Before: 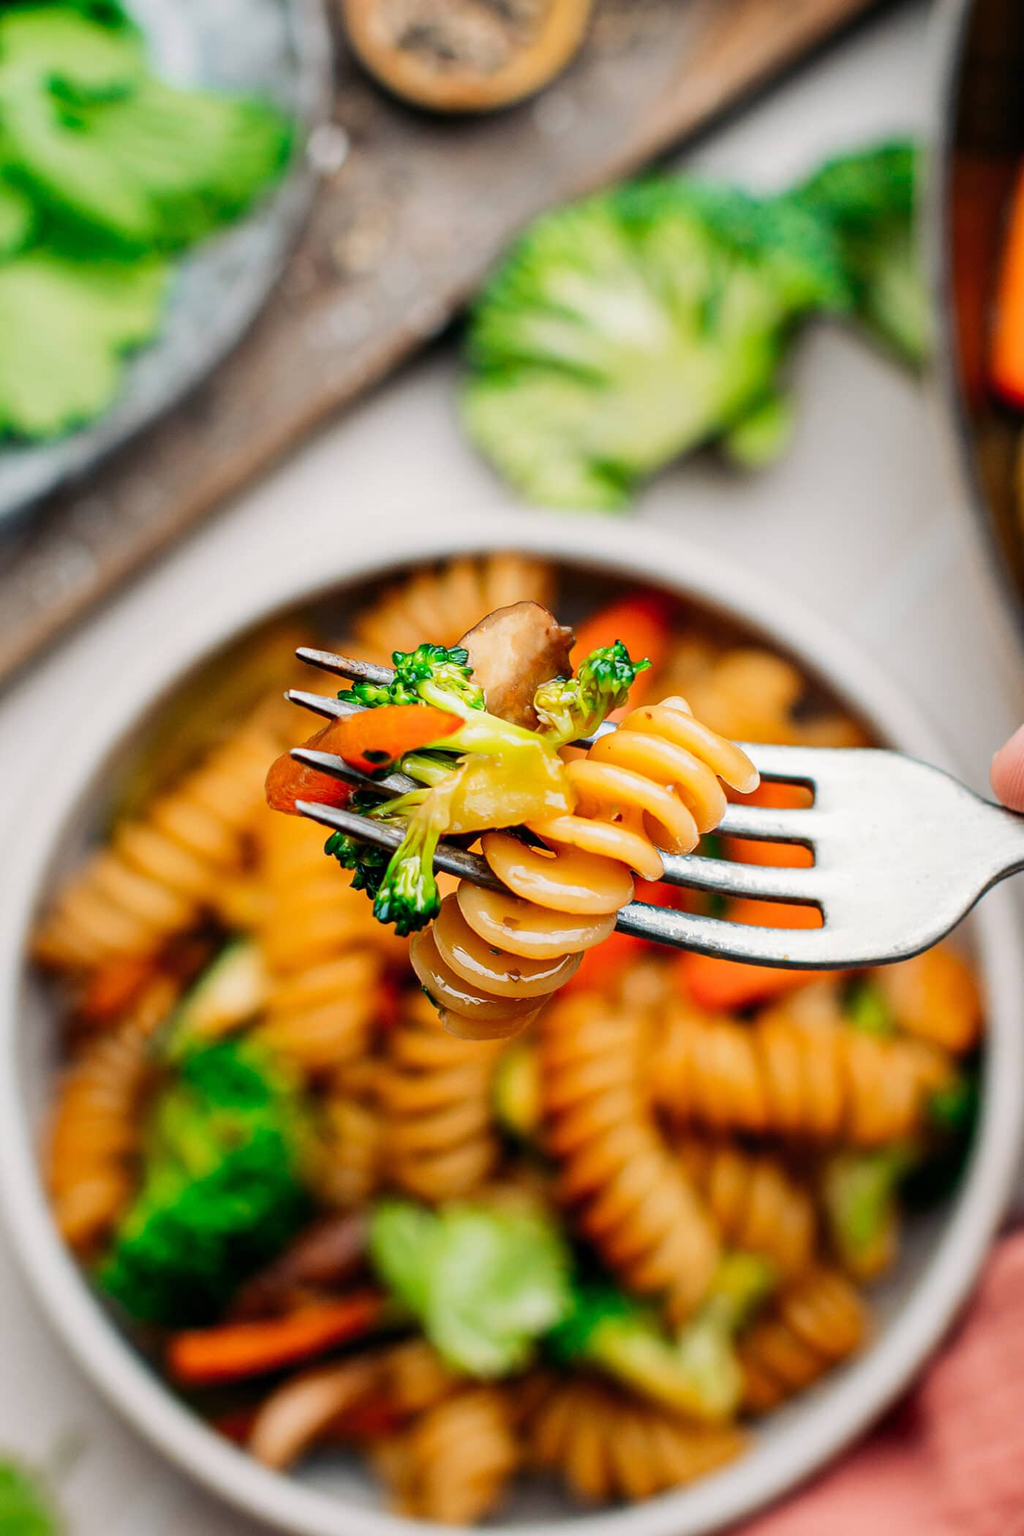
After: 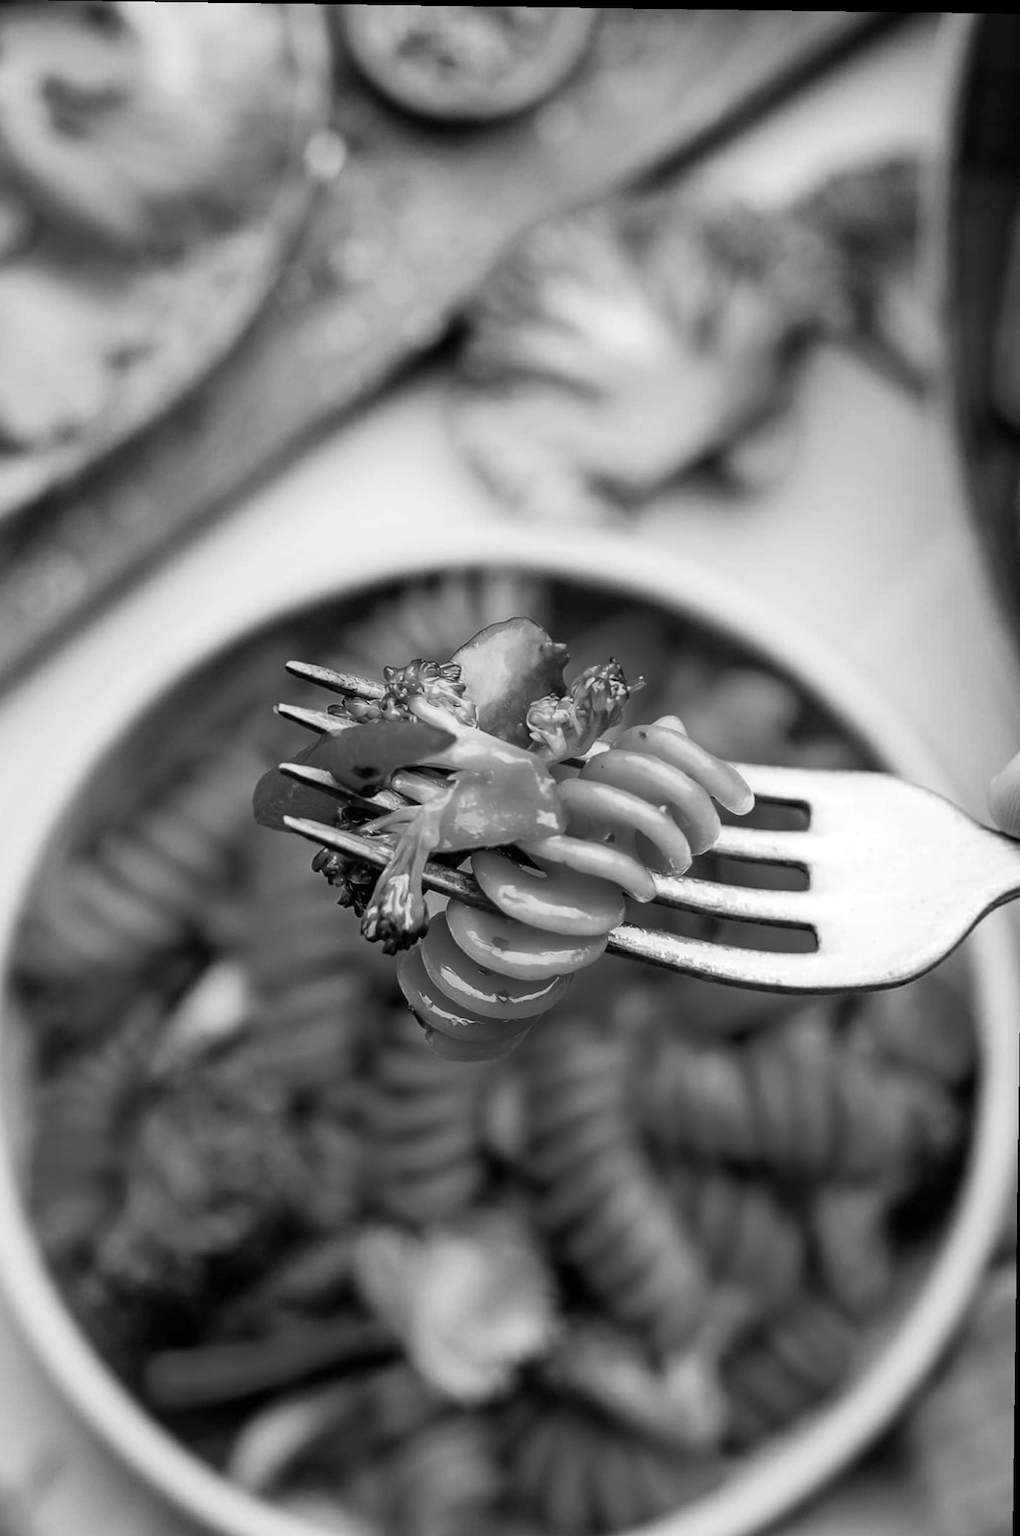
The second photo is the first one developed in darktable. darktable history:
rotate and perspective: rotation 0.8°, automatic cropping off
crop and rotate: left 2.536%, right 1.107%, bottom 2.246%
monochrome: a -11.7, b 1.62, size 0.5, highlights 0.38
shadows and highlights: shadows -12.5, white point adjustment 4, highlights 28.33
